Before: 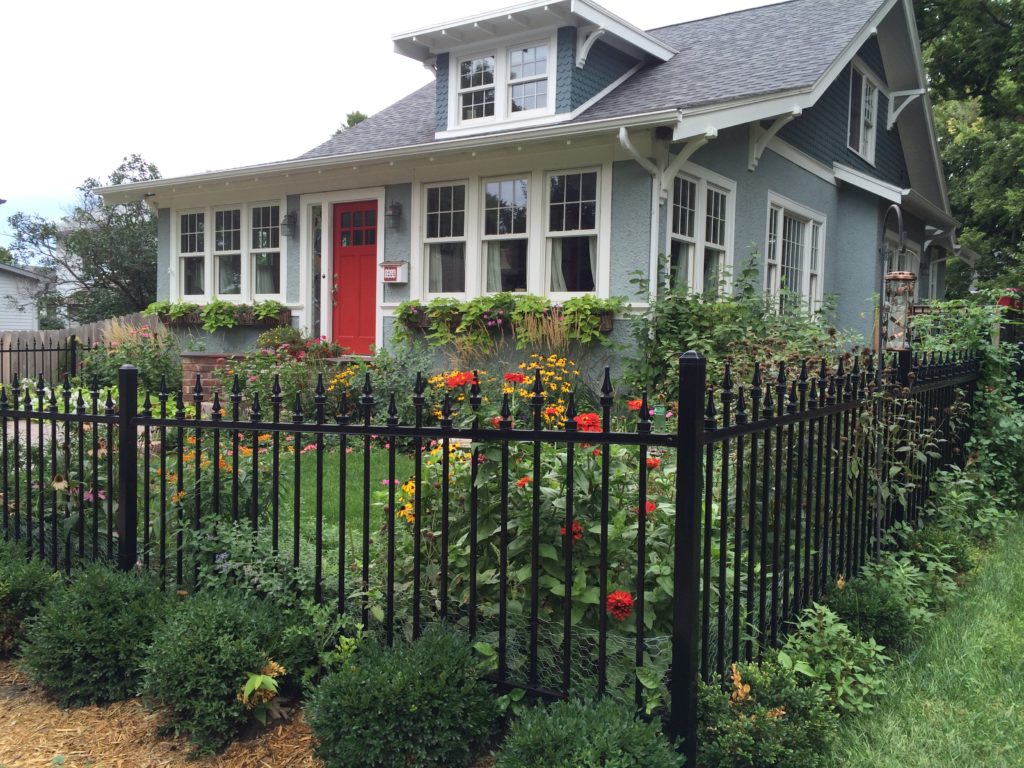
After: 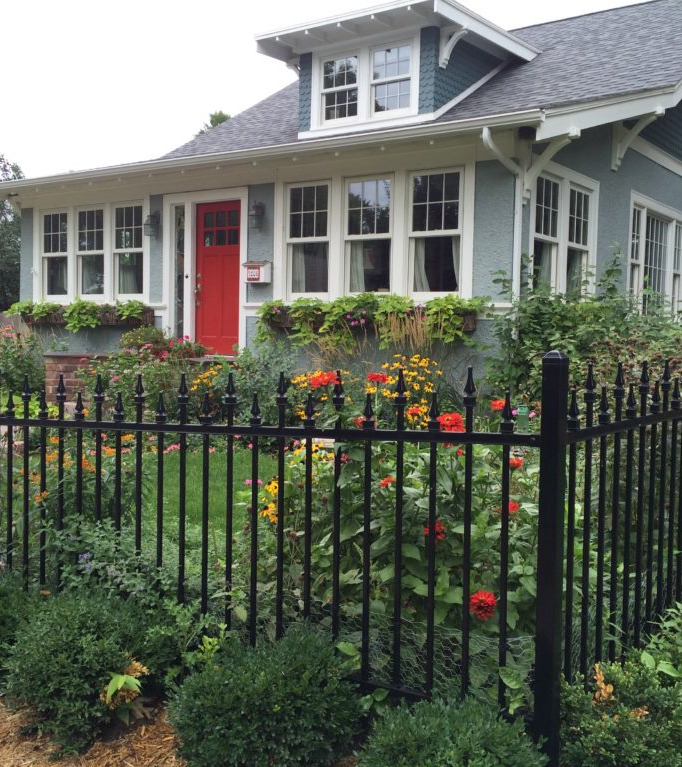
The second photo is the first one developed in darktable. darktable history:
crop and rotate: left 13.471%, right 19.888%
